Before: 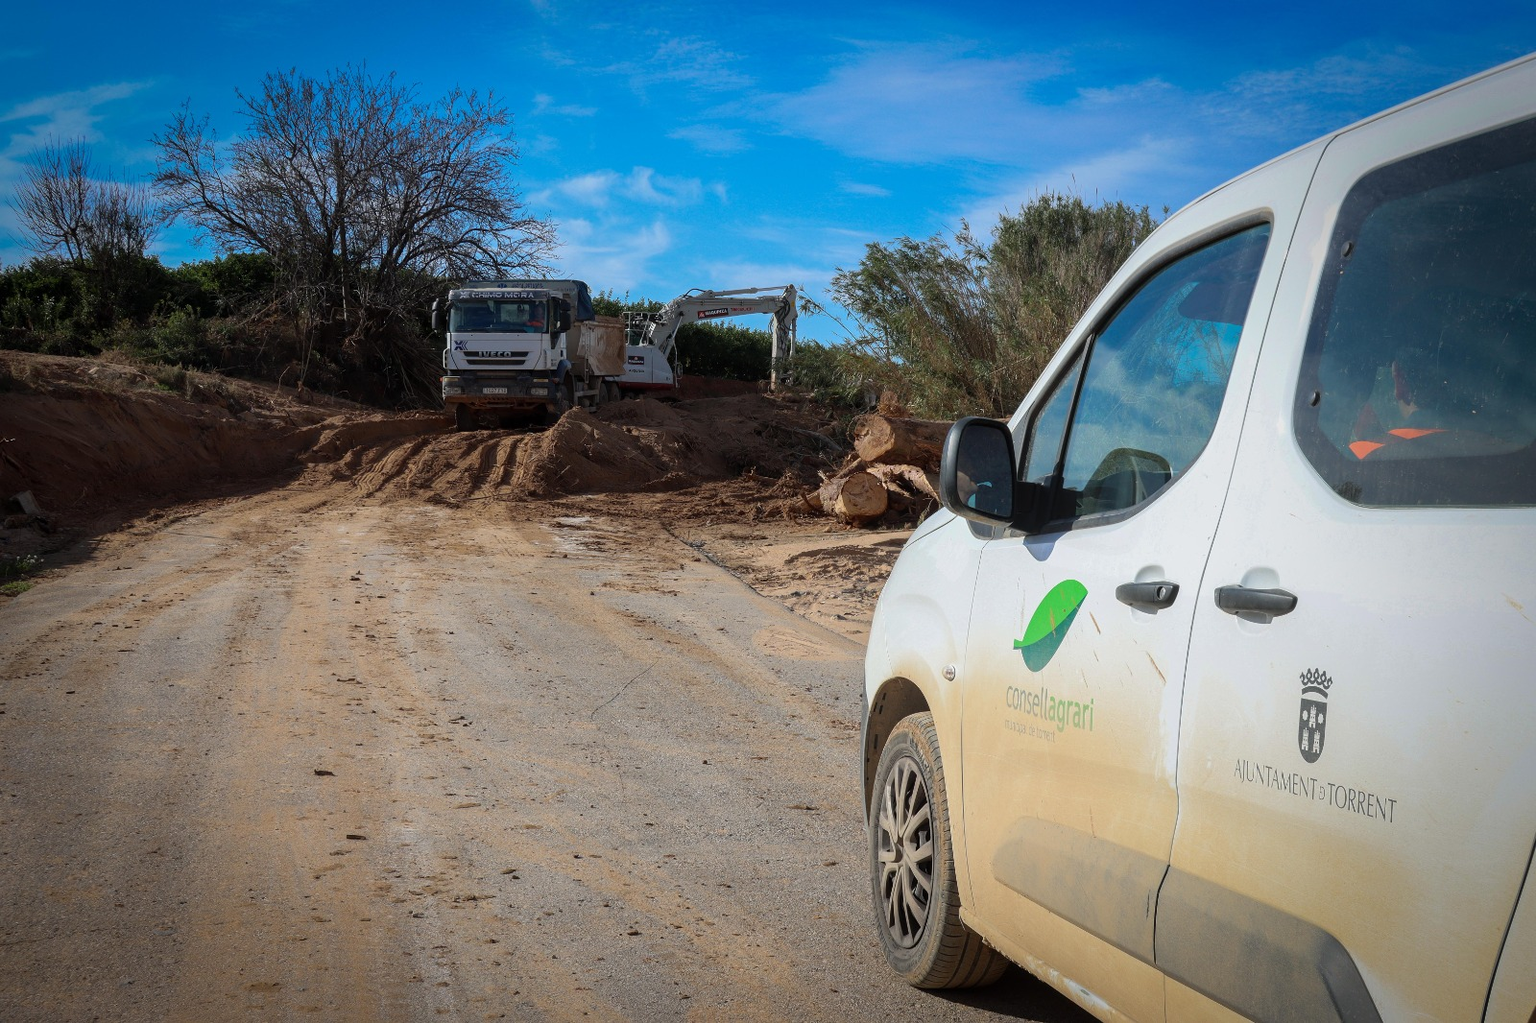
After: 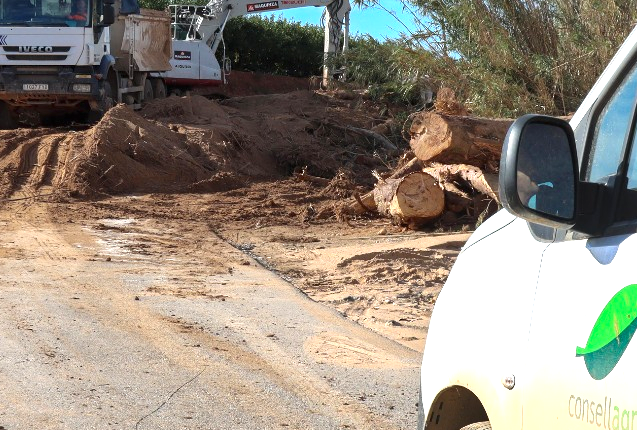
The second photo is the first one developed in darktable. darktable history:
sharpen: radius 2.876, amount 0.871, threshold 47.101
shadows and highlights: shadows 47.58, highlights -42.72, soften with gaussian
crop: left 30.036%, top 30.103%, right 30.128%, bottom 29.495%
exposure: black level correction 0, exposure 1.001 EV, compensate highlight preservation false
